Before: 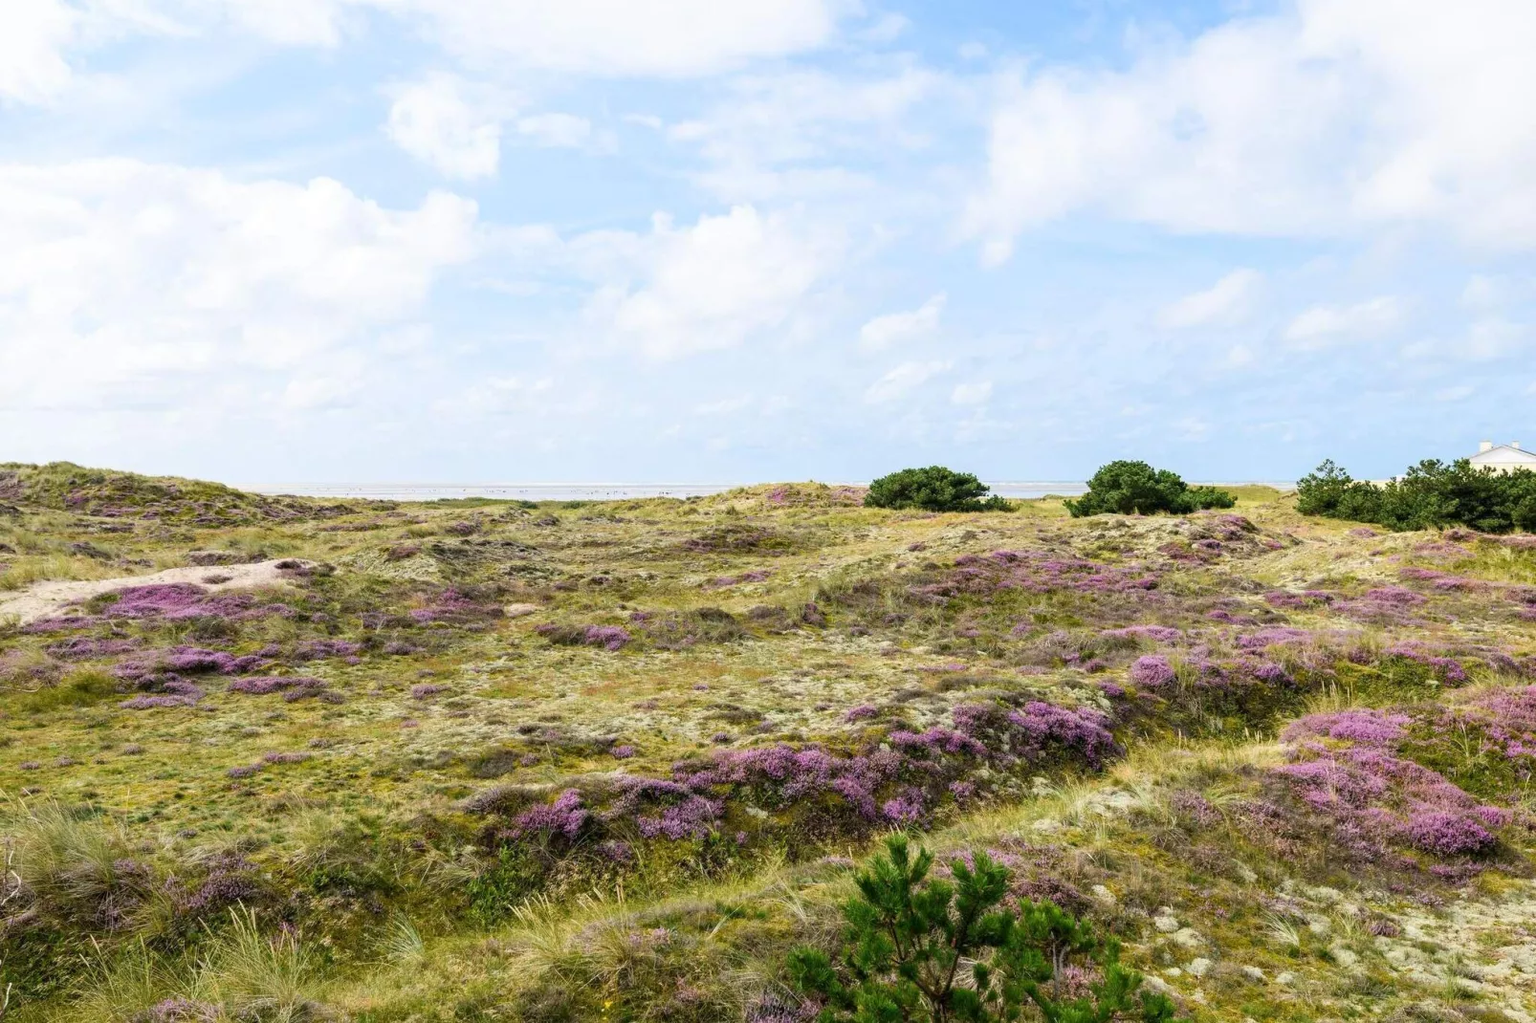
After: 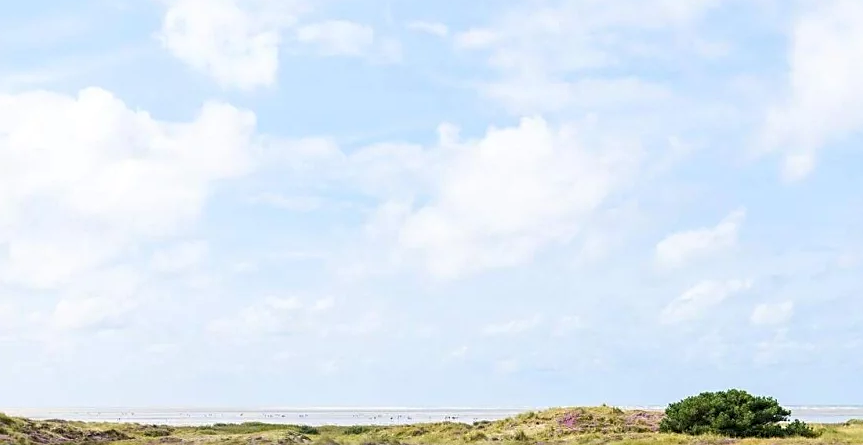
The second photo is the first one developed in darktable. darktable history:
tone equalizer: edges refinement/feathering 500, mask exposure compensation -1.57 EV, preserve details no
sharpen: on, module defaults
crop: left 15.216%, top 9.246%, right 31.025%, bottom 49.132%
